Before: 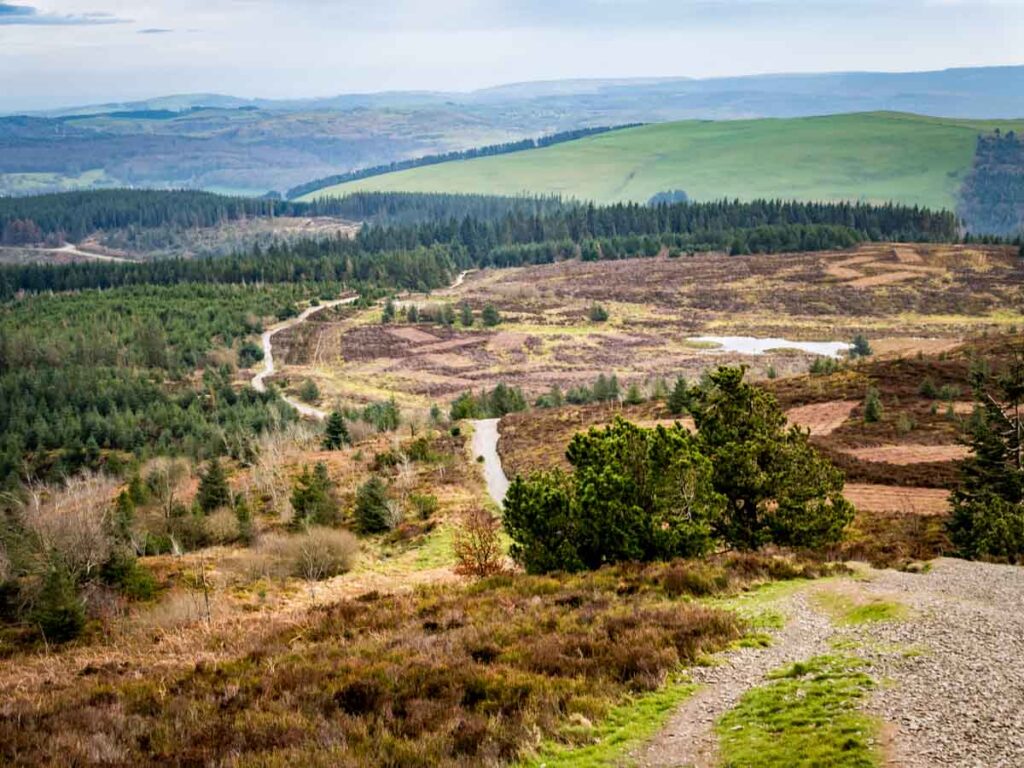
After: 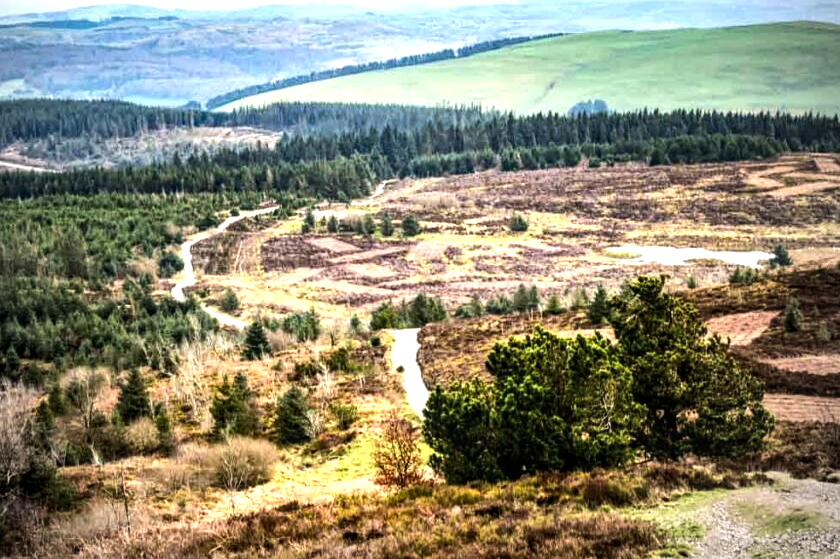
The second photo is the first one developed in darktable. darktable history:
crop: left 7.841%, top 11.733%, right 10.078%, bottom 15.453%
tone equalizer: -8 EV -1.09 EV, -7 EV -0.996 EV, -6 EV -0.895 EV, -5 EV -0.583 EV, -3 EV 0.599 EV, -2 EV 0.891 EV, -1 EV 1.01 EV, +0 EV 1.07 EV, edges refinement/feathering 500, mask exposure compensation -1.57 EV, preserve details no
local contrast: on, module defaults
vignetting: center (-0.054, -0.353), unbound false
